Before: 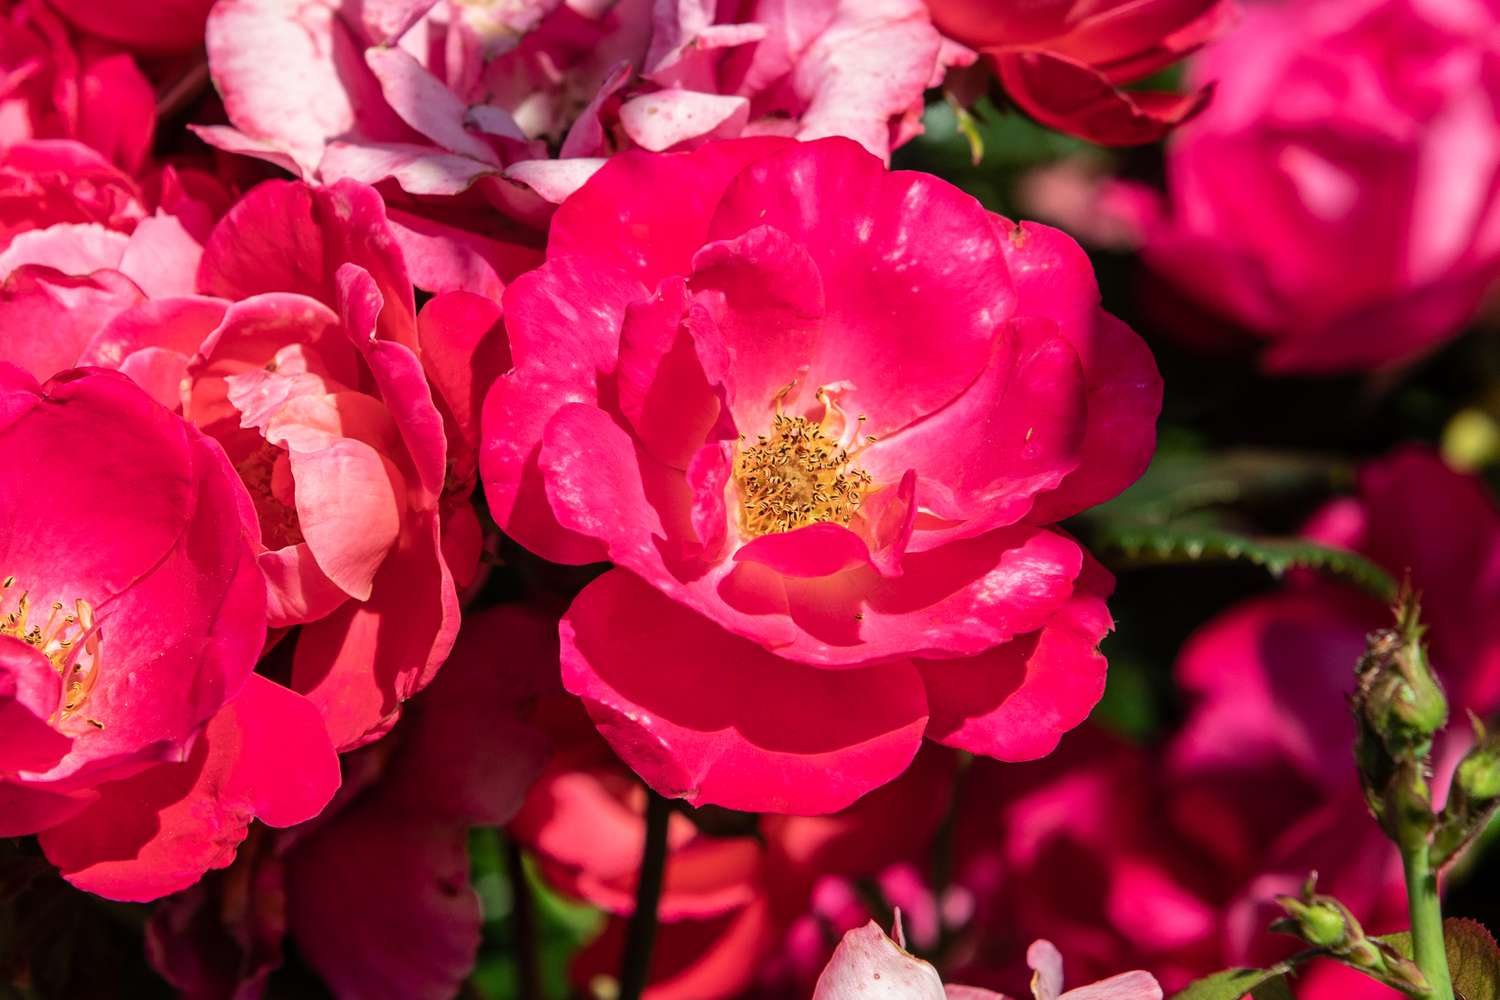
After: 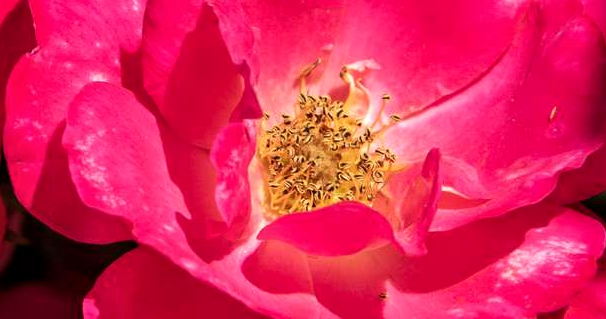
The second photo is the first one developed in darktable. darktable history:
local contrast: highlights 100%, shadows 100%, detail 120%, midtone range 0.2
crop: left 31.751%, top 32.172%, right 27.8%, bottom 35.83%
